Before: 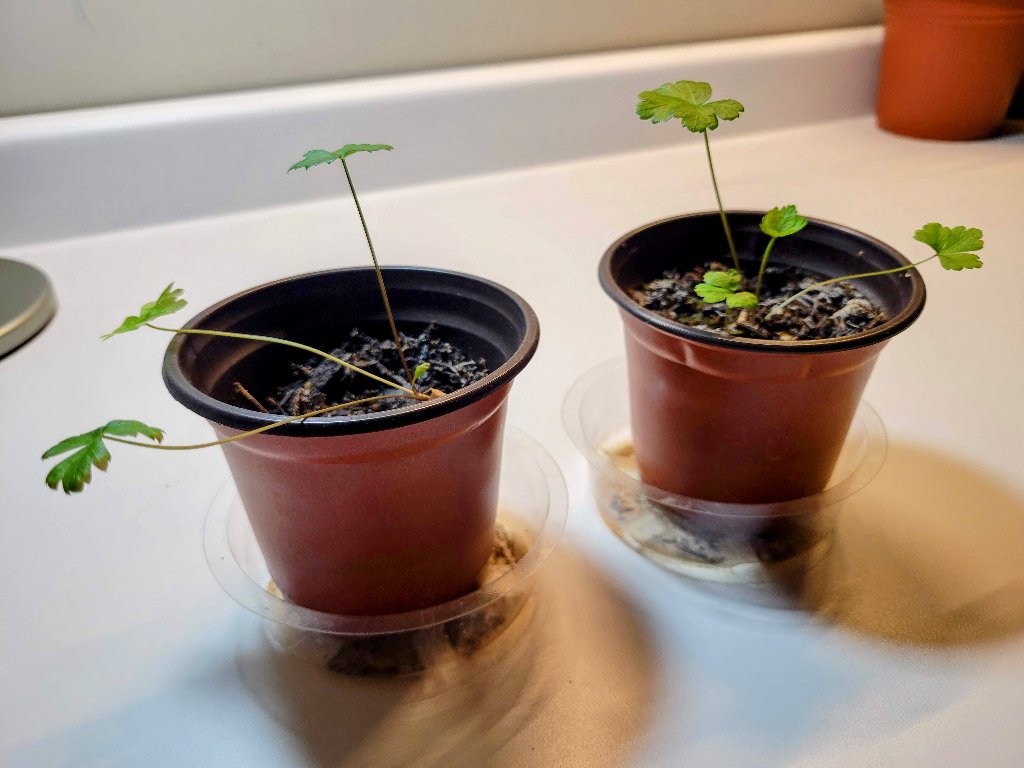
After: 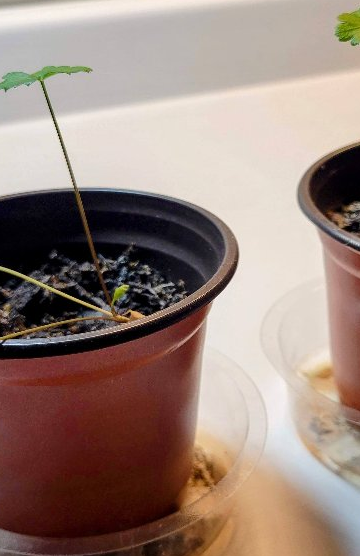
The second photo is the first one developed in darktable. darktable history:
crop and rotate: left 29.476%, top 10.214%, right 35.32%, bottom 17.333%
tone equalizer: on, module defaults
